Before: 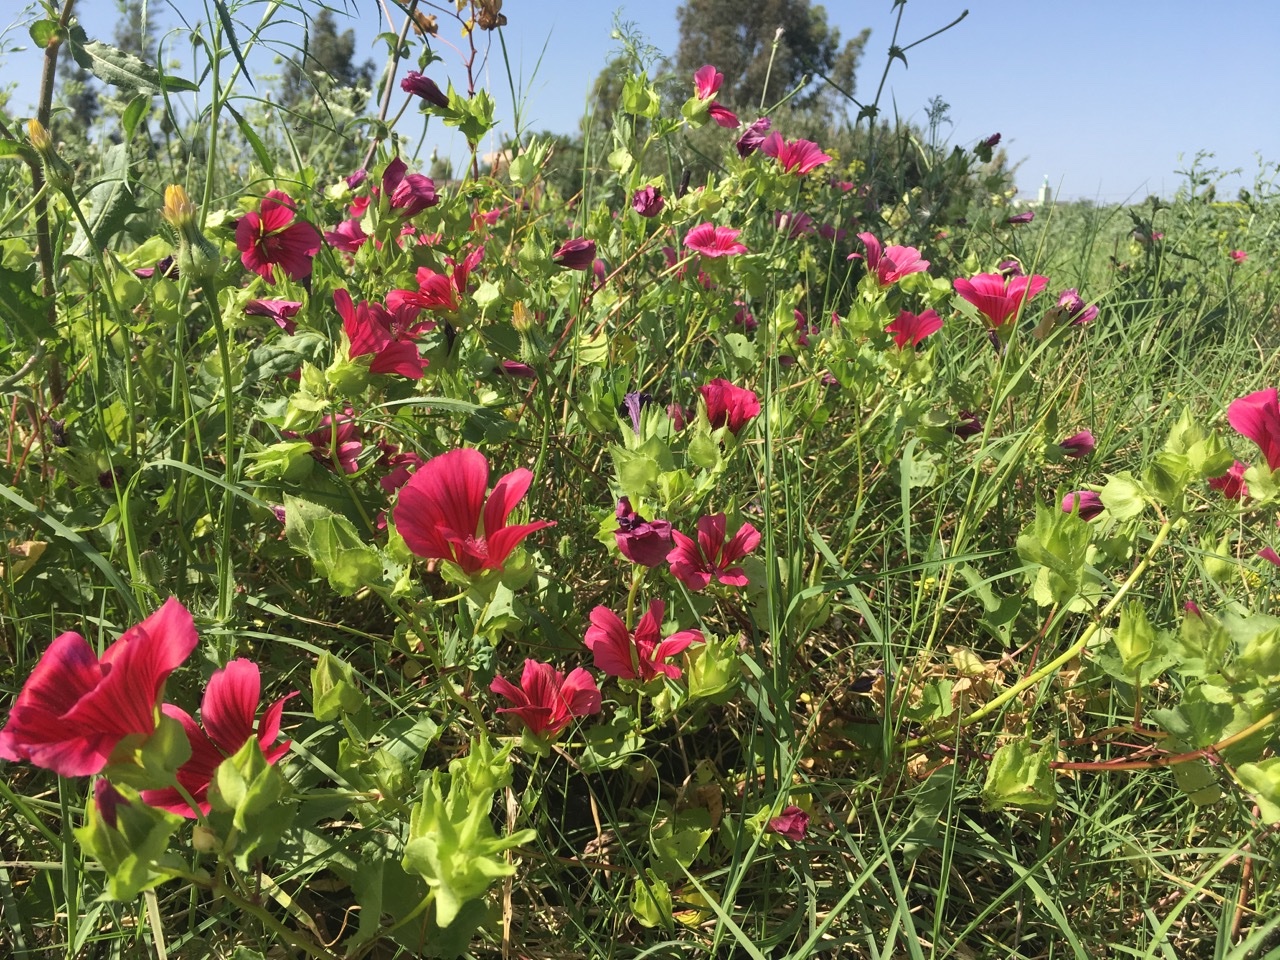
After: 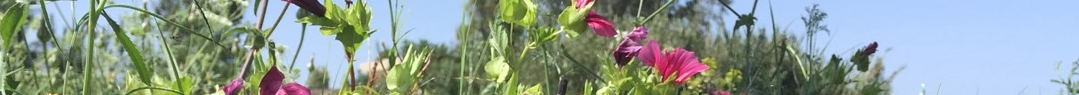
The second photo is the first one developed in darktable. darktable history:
white balance: red 0.967, blue 1.049
crop and rotate: left 9.644%, top 9.491%, right 6.021%, bottom 80.509%
